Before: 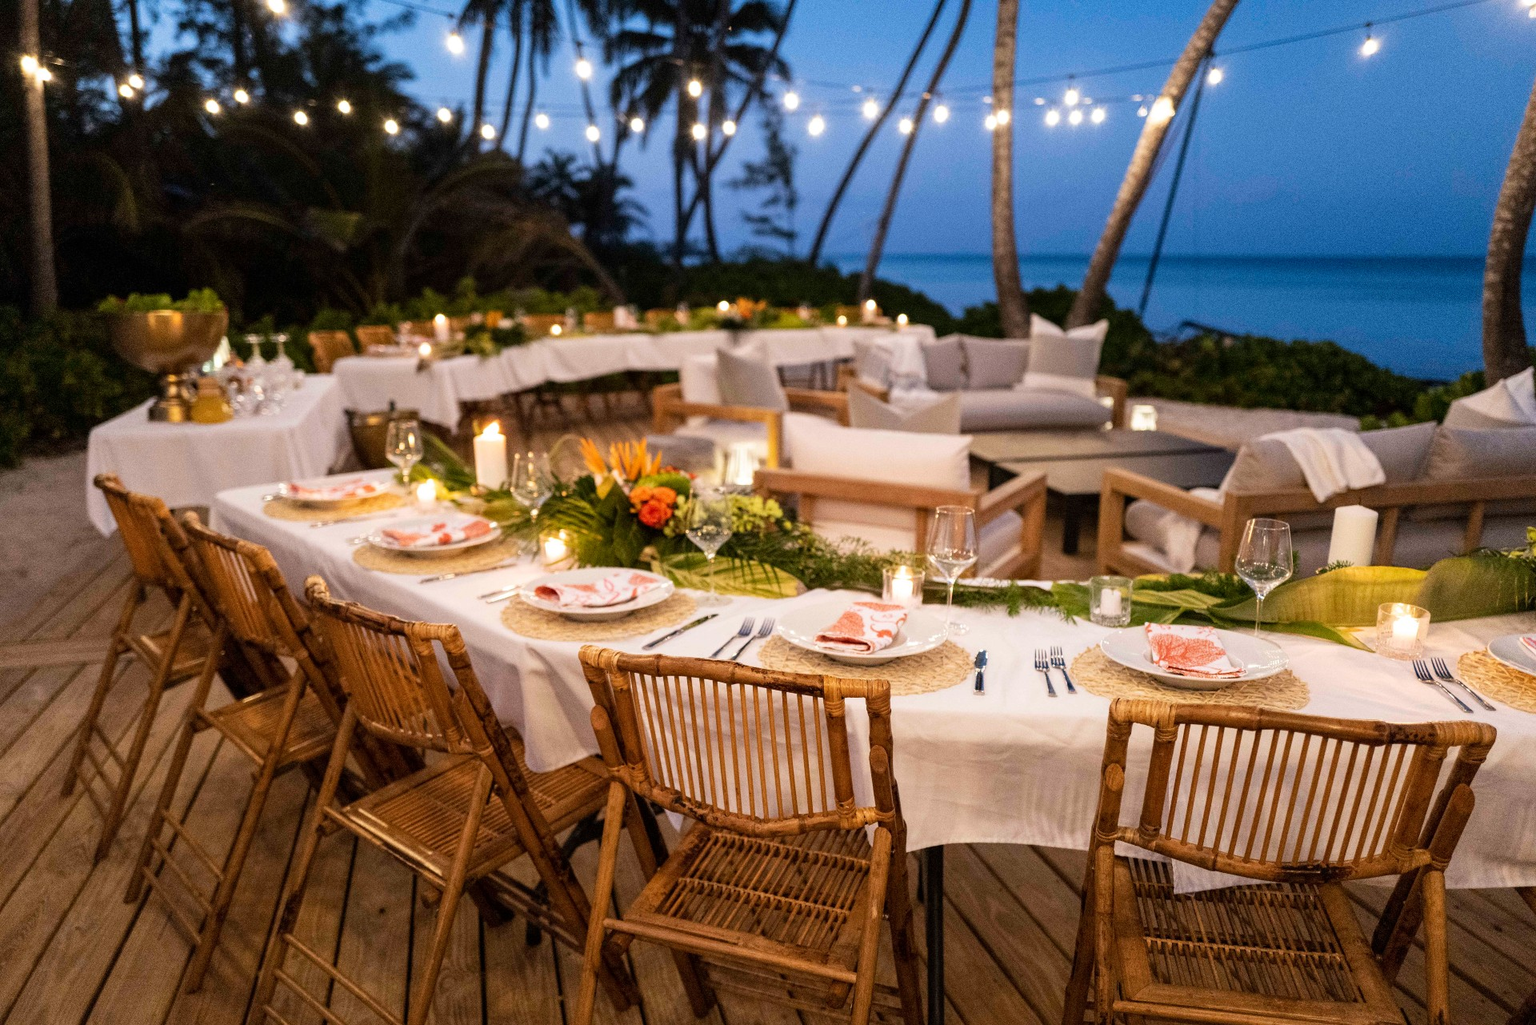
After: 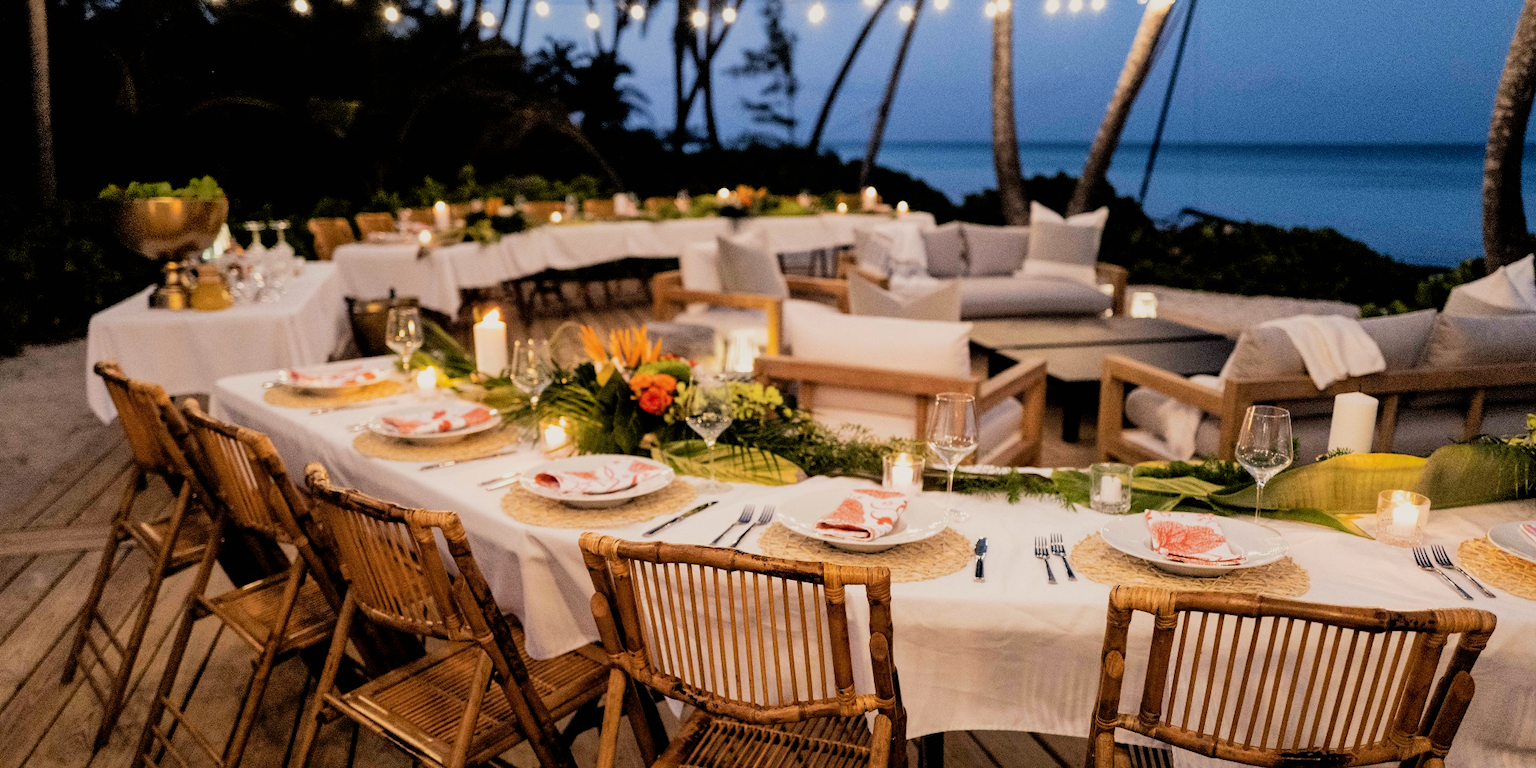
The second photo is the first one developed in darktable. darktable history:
crop: top 11.065%, bottom 13.94%
color balance rgb: highlights gain › chroma 2.116%, highlights gain › hue 74.73°, linear chroma grading › shadows -2.5%, linear chroma grading › highlights -14.76%, linear chroma grading › global chroma -9.905%, linear chroma grading › mid-tones -10.278%, perceptual saturation grading › global saturation 25.874%
filmic rgb: black relative exposure -5.03 EV, white relative exposure 3.49 EV, threshold 3.06 EV, hardness 3.17, contrast 1.392, highlights saturation mix -48.65%, enable highlight reconstruction true
shadows and highlights: on, module defaults
